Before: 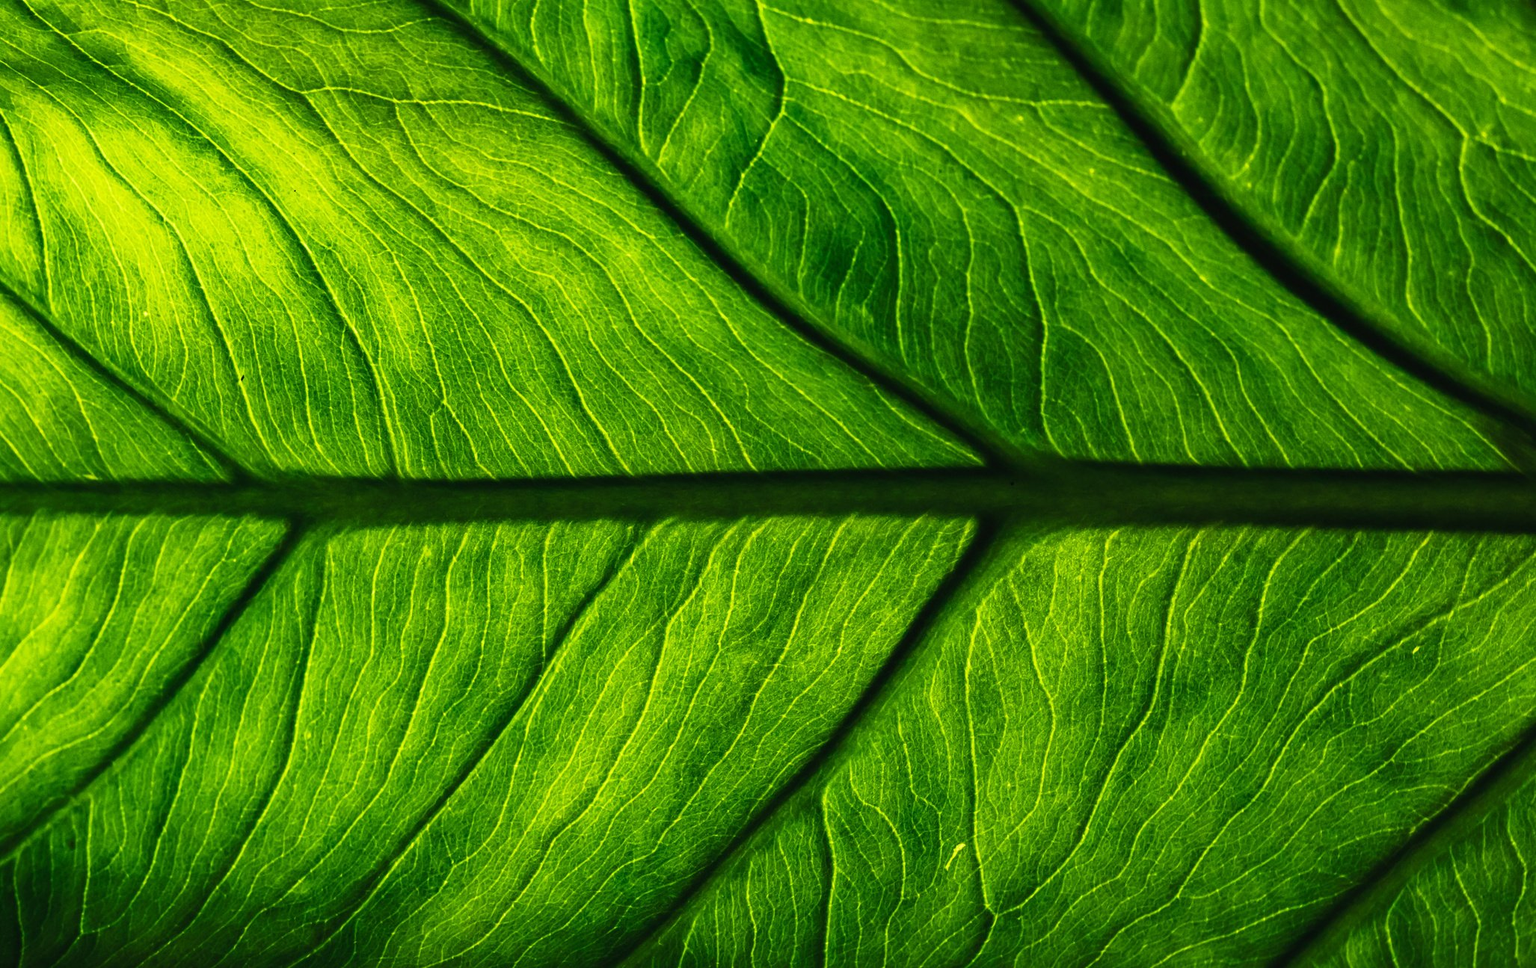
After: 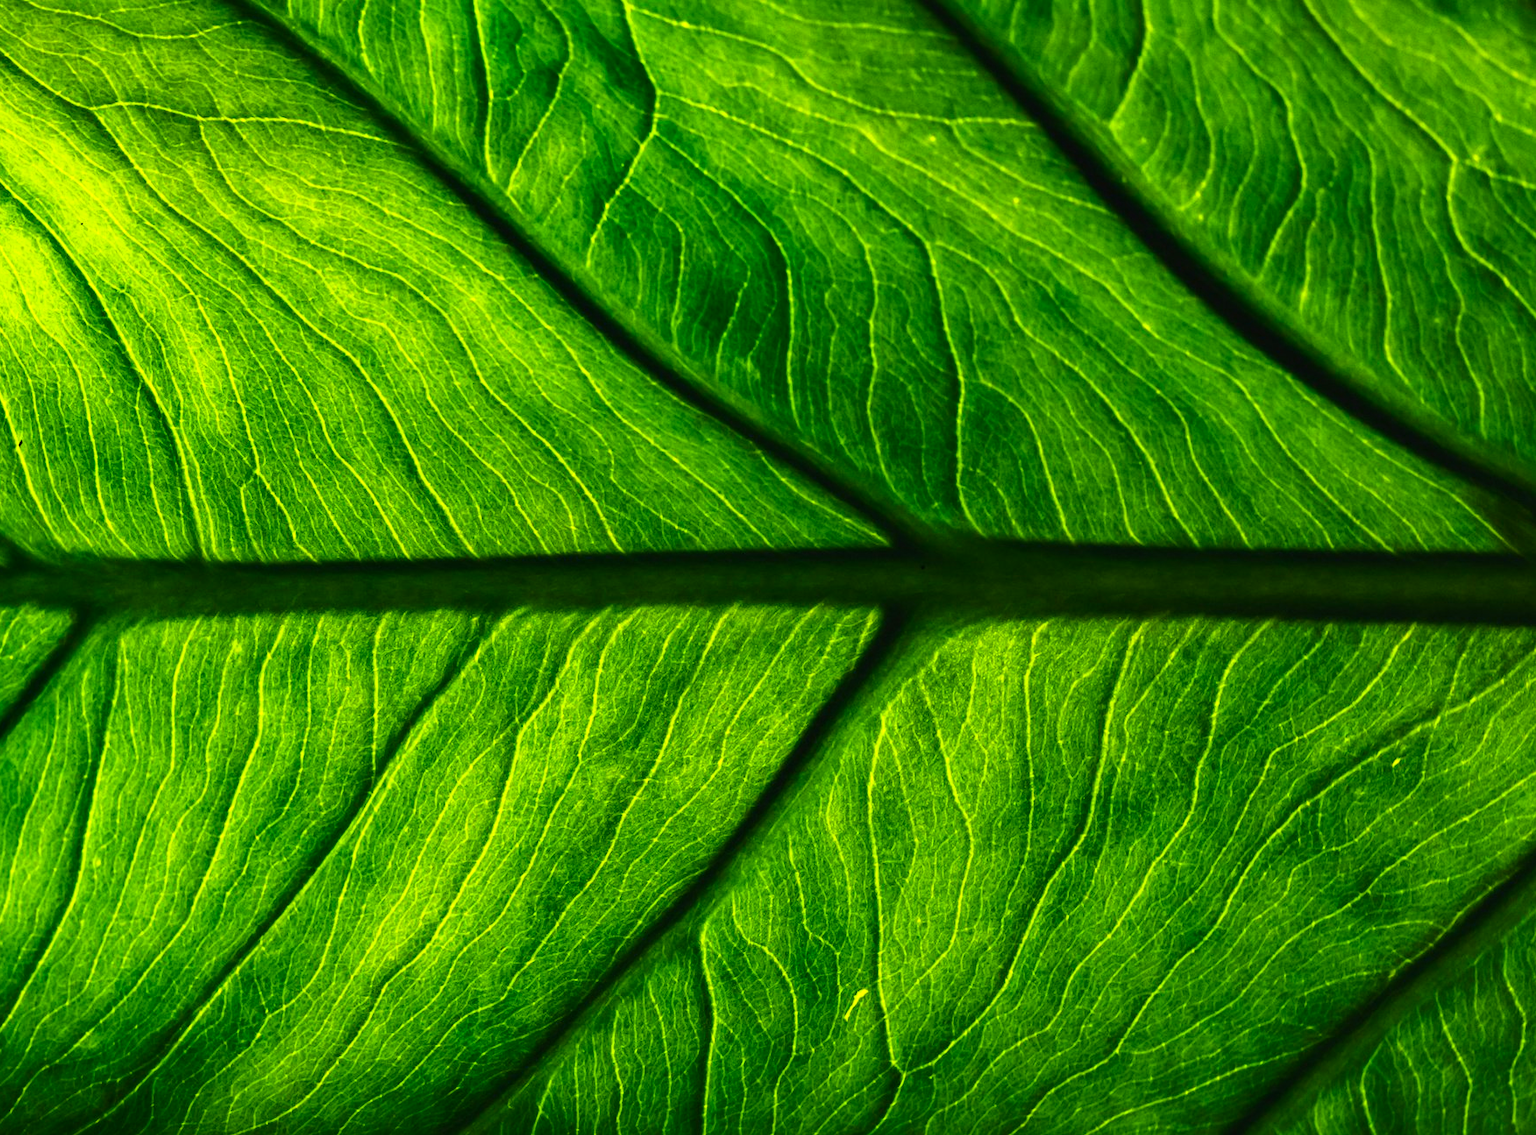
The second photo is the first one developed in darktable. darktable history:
color balance rgb: perceptual saturation grading › global saturation 25.729%, perceptual brilliance grading › highlights 8.685%, perceptual brilliance grading › mid-tones 3.768%, perceptual brilliance grading › shadows 1.543%, global vibrance 25.296%
crop and rotate: left 14.673%
